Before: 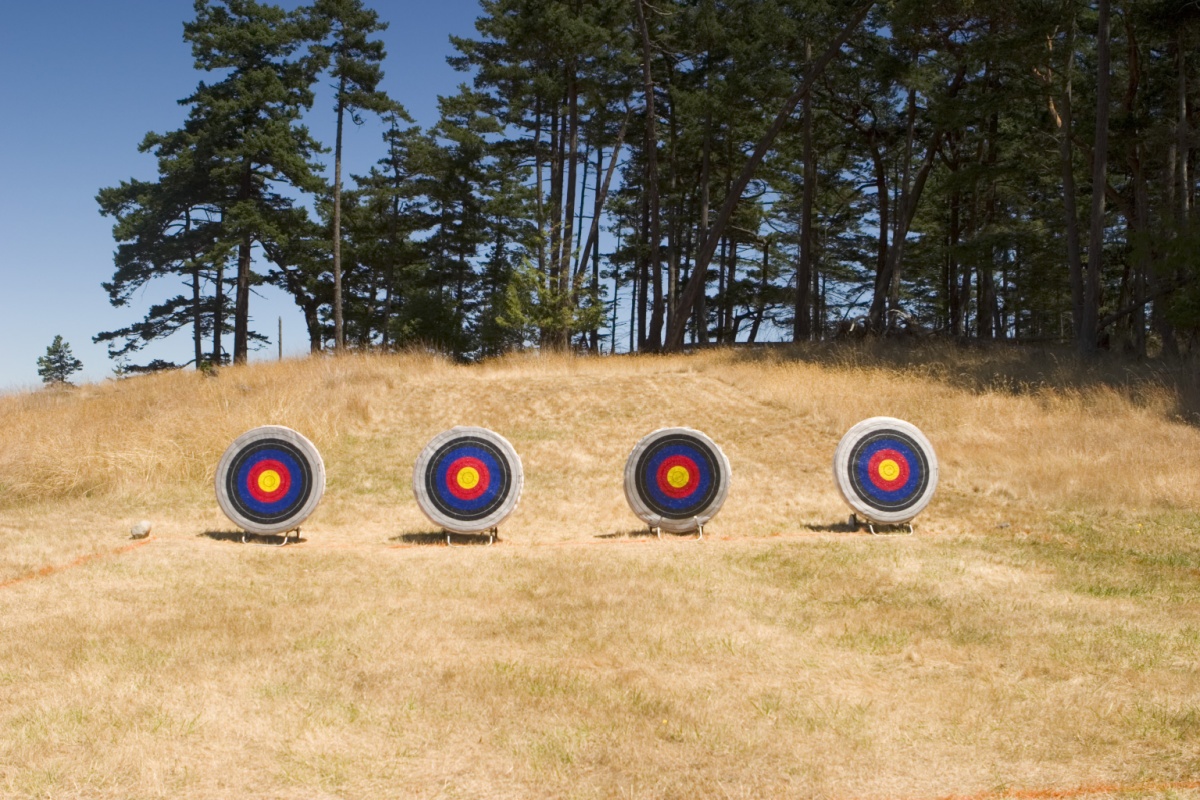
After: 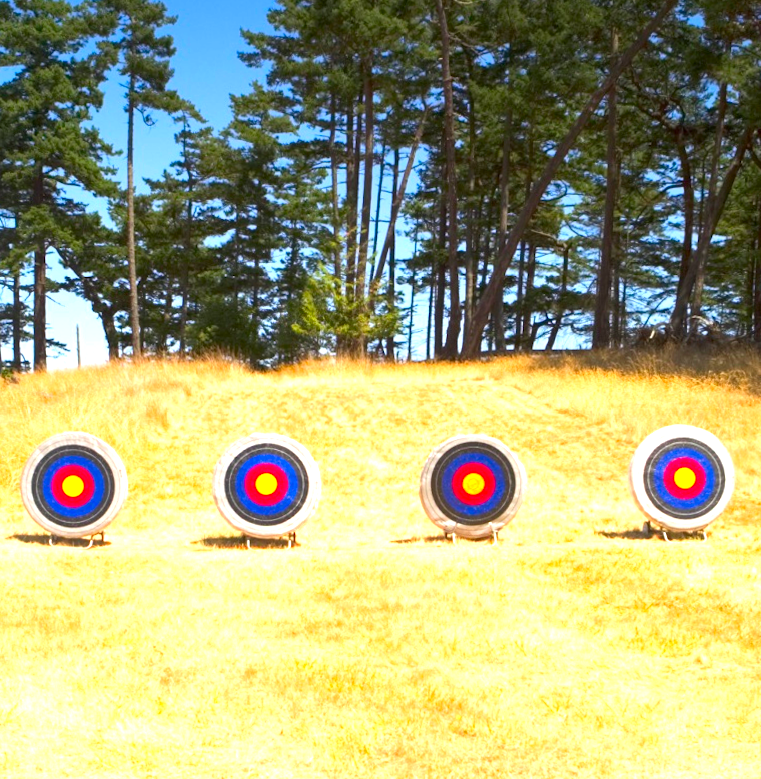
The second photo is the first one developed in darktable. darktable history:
exposure: black level correction 0, exposure 1.2 EV, compensate exposure bias true, compensate highlight preservation false
rotate and perspective: rotation 0.074°, lens shift (vertical) 0.096, lens shift (horizontal) -0.041, crop left 0.043, crop right 0.952, crop top 0.024, crop bottom 0.979
color contrast: green-magenta contrast 1.69, blue-yellow contrast 1.49
crop and rotate: left 14.385%, right 18.948%
